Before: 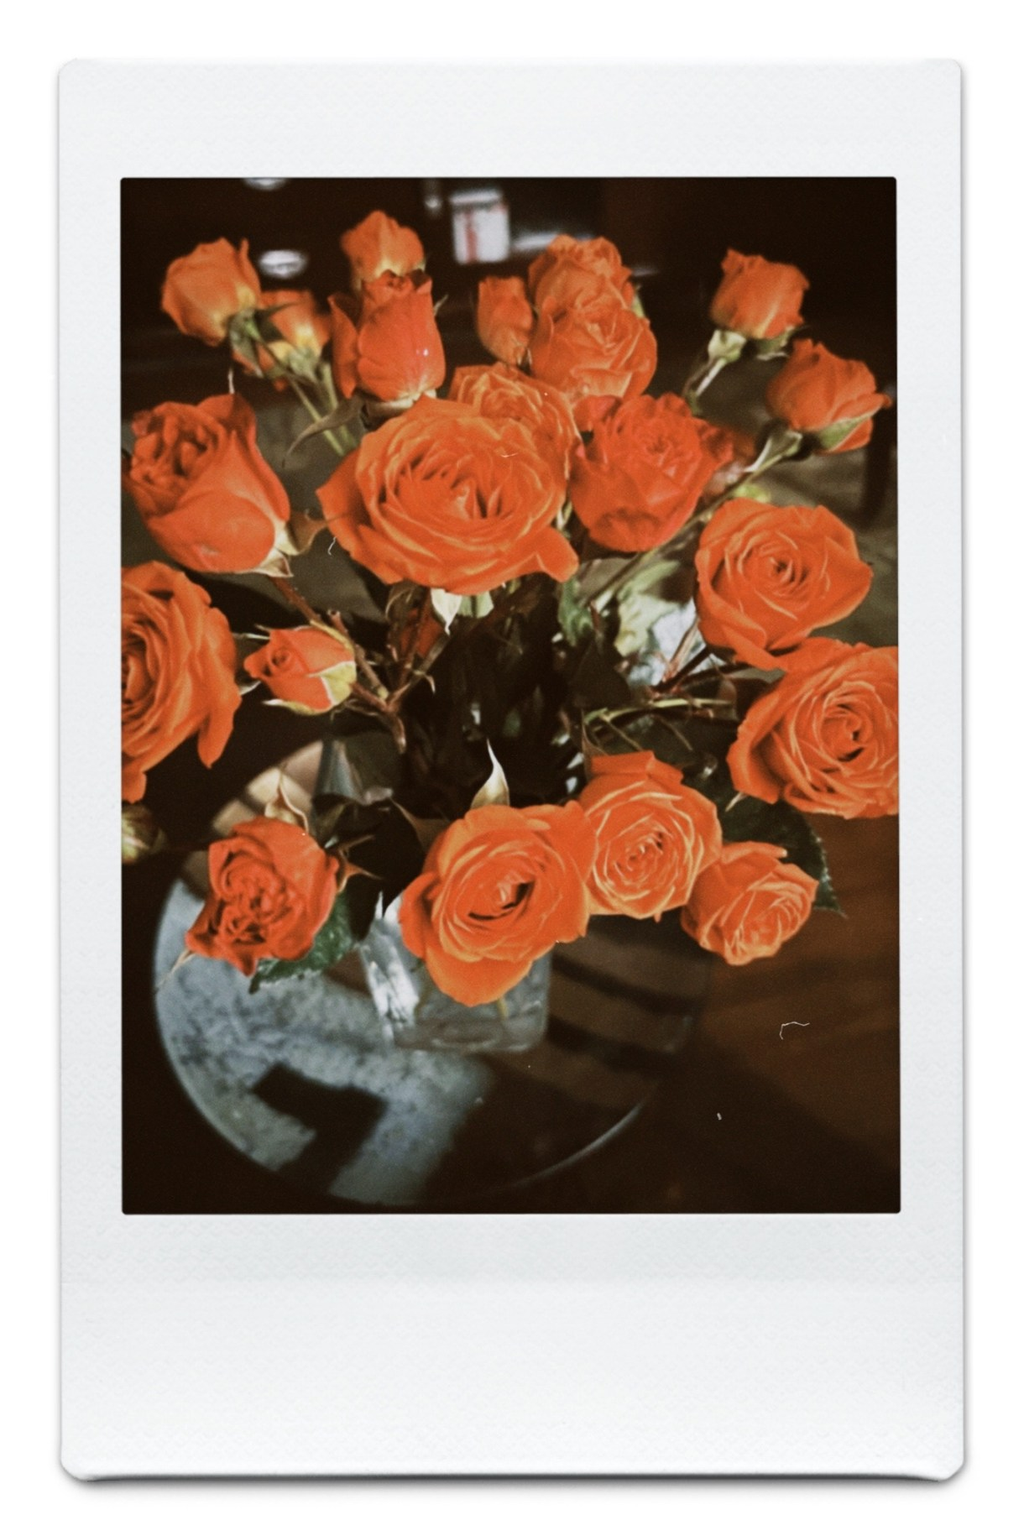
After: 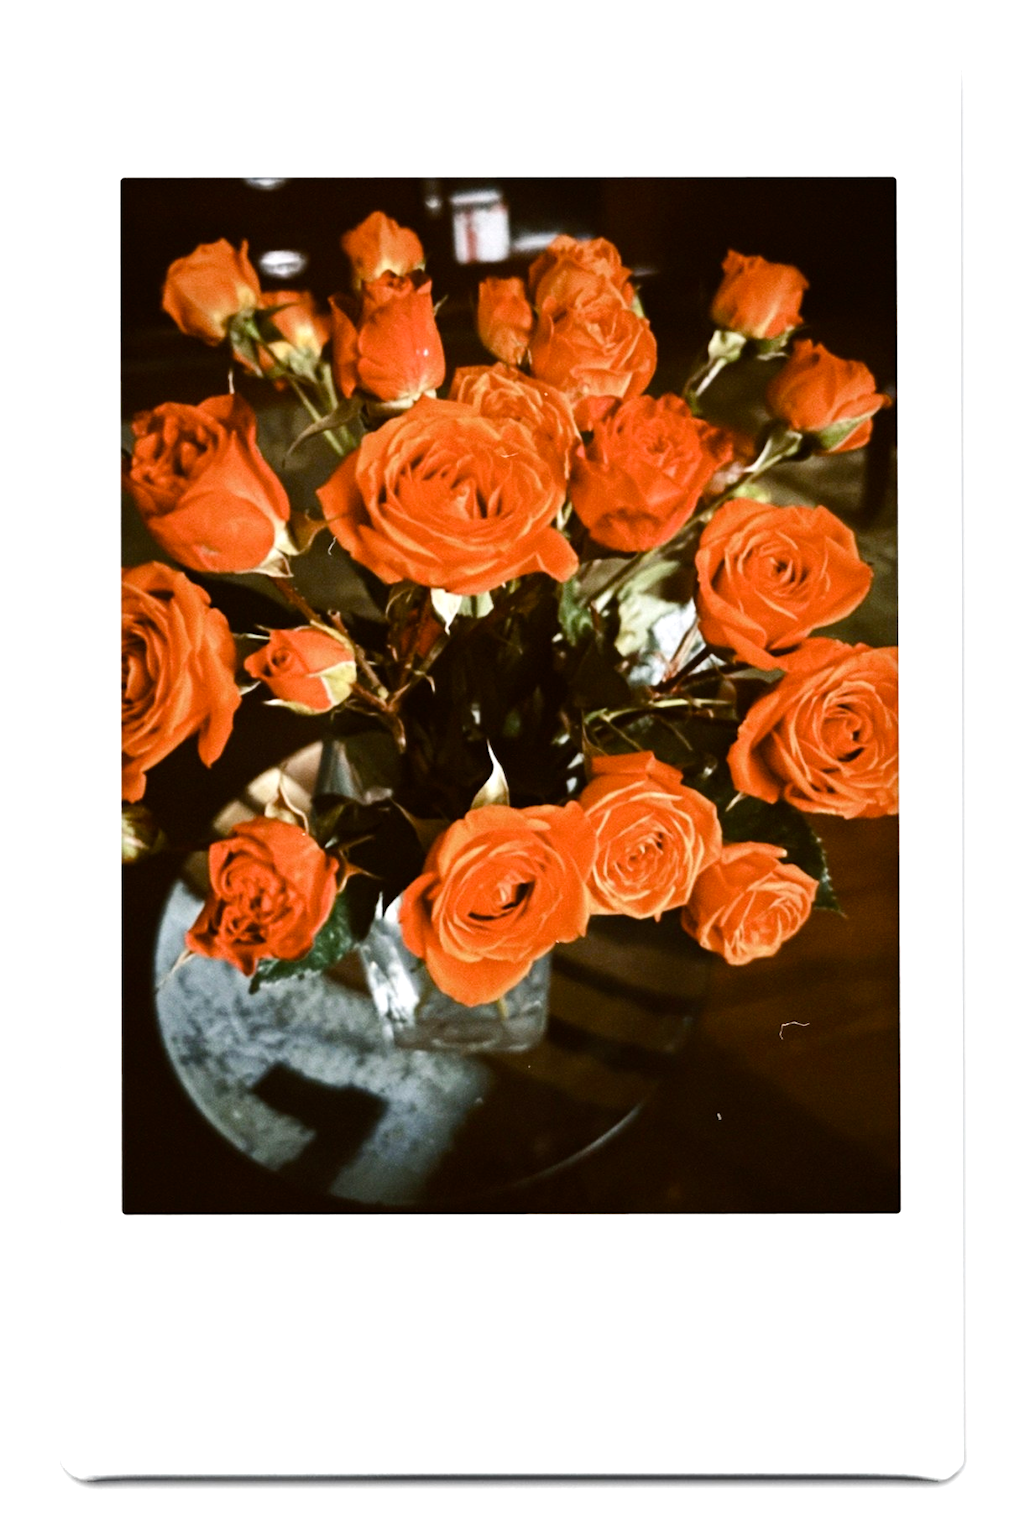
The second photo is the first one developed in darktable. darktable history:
color balance rgb: perceptual saturation grading › global saturation 20%, perceptual saturation grading › highlights -25%, perceptual saturation grading › shadows 50%
tone equalizer: -8 EV -0.75 EV, -7 EV -0.7 EV, -6 EV -0.6 EV, -5 EV -0.4 EV, -3 EV 0.4 EV, -2 EV 0.6 EV, -1 EV 0.7 EV, +0 EV 0.75 EV, edges refinement/feathering 500, mask exposure compensation -1.57 EV, preserve details no
